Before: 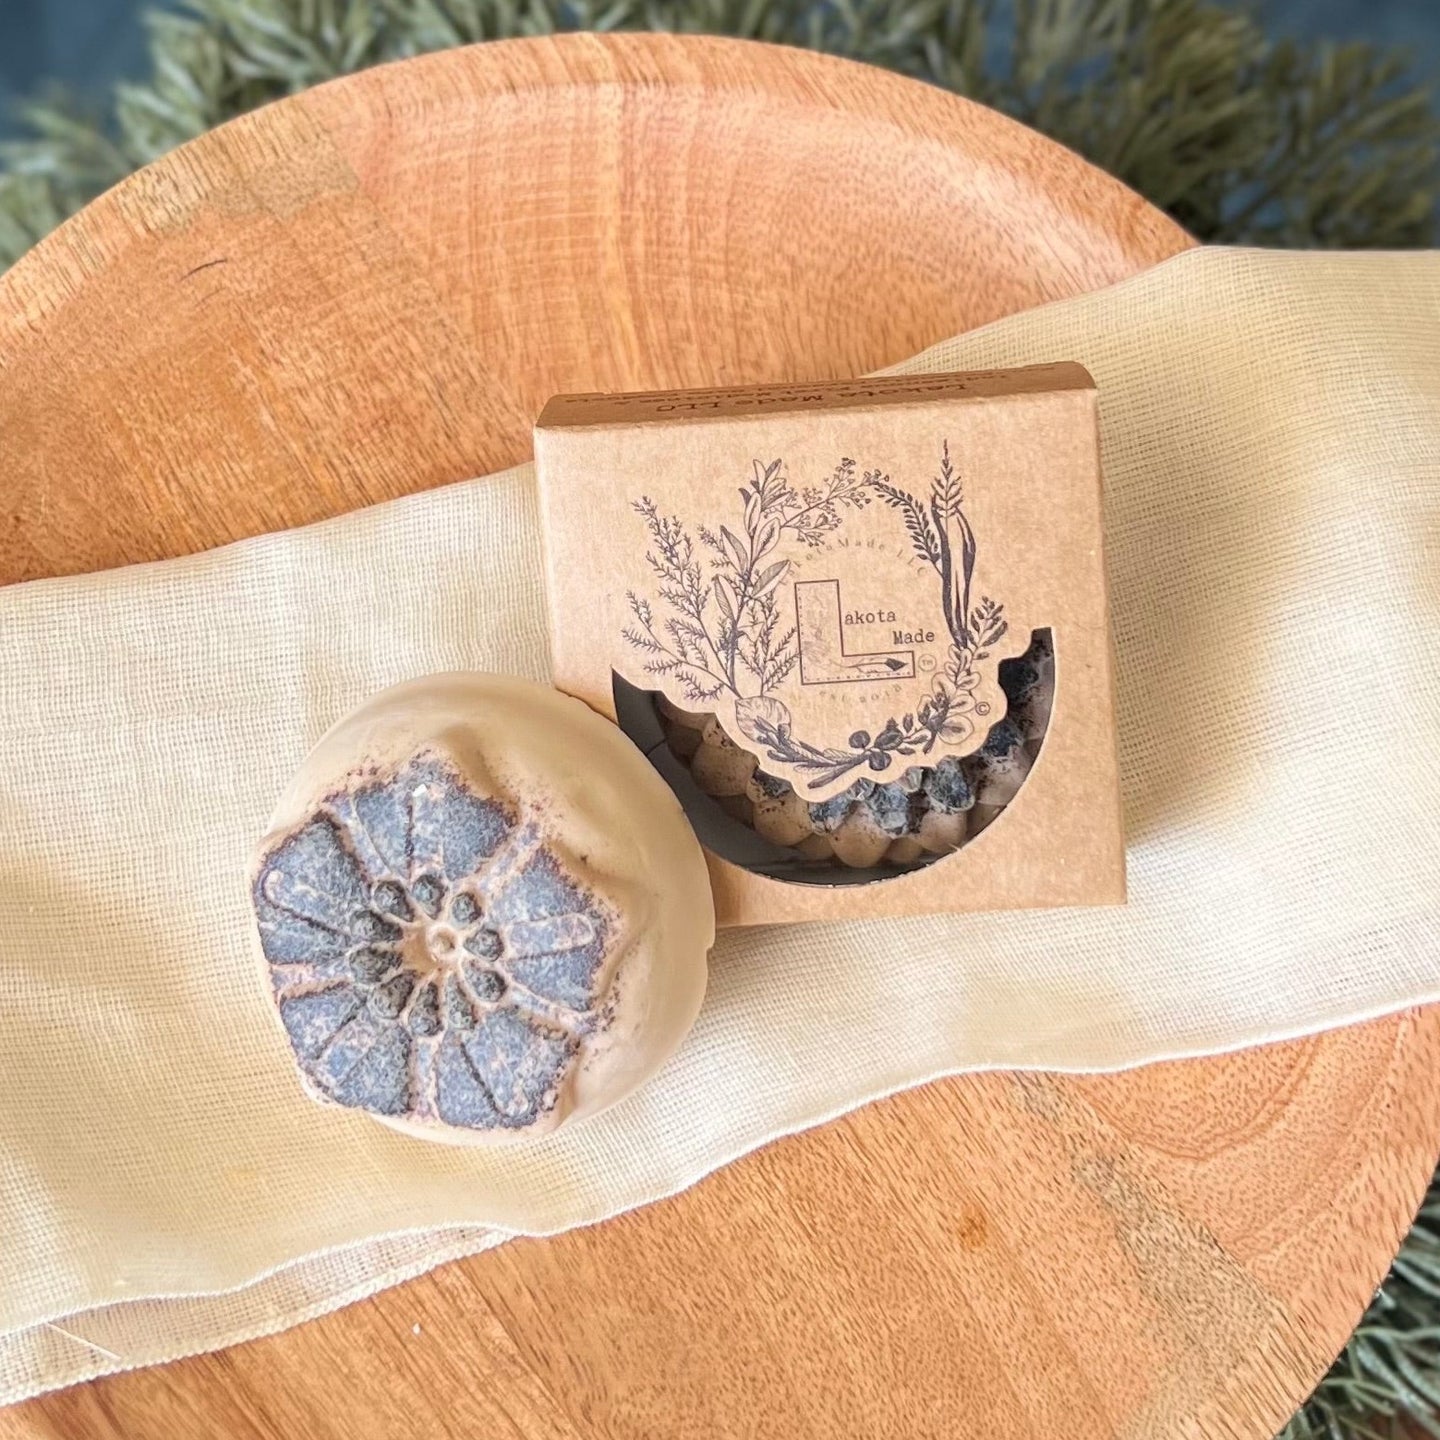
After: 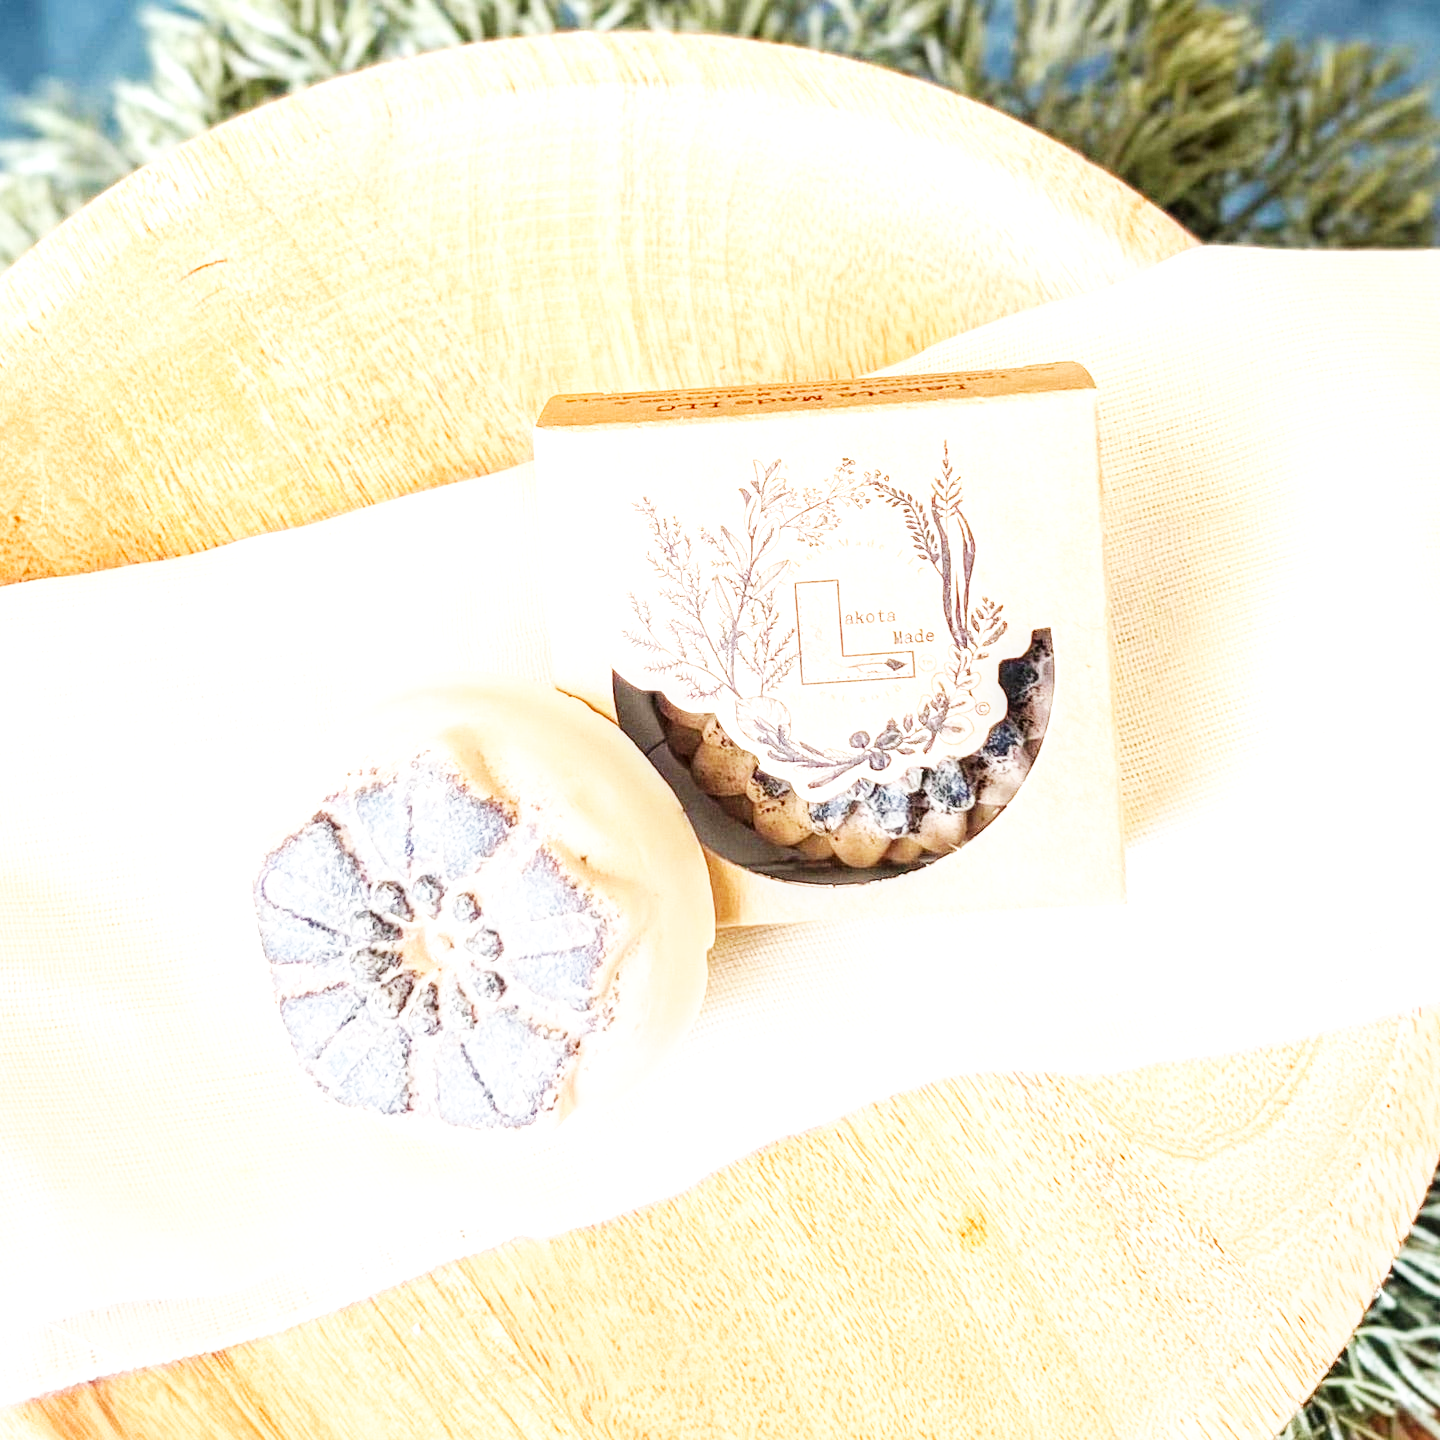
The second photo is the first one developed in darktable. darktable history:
base curve: curves: ch0 [(0, 0) (0.007, 0.004) (0.027, 0.03) (0.046, 0.07) (0.207, 0.54) (0.442, 0.872) (0.673, 0.972) (1, 1)], preserve colors none
exposure: exposure 0.574 EV, compensate highlight preservation false
local contrast: detail 130%
